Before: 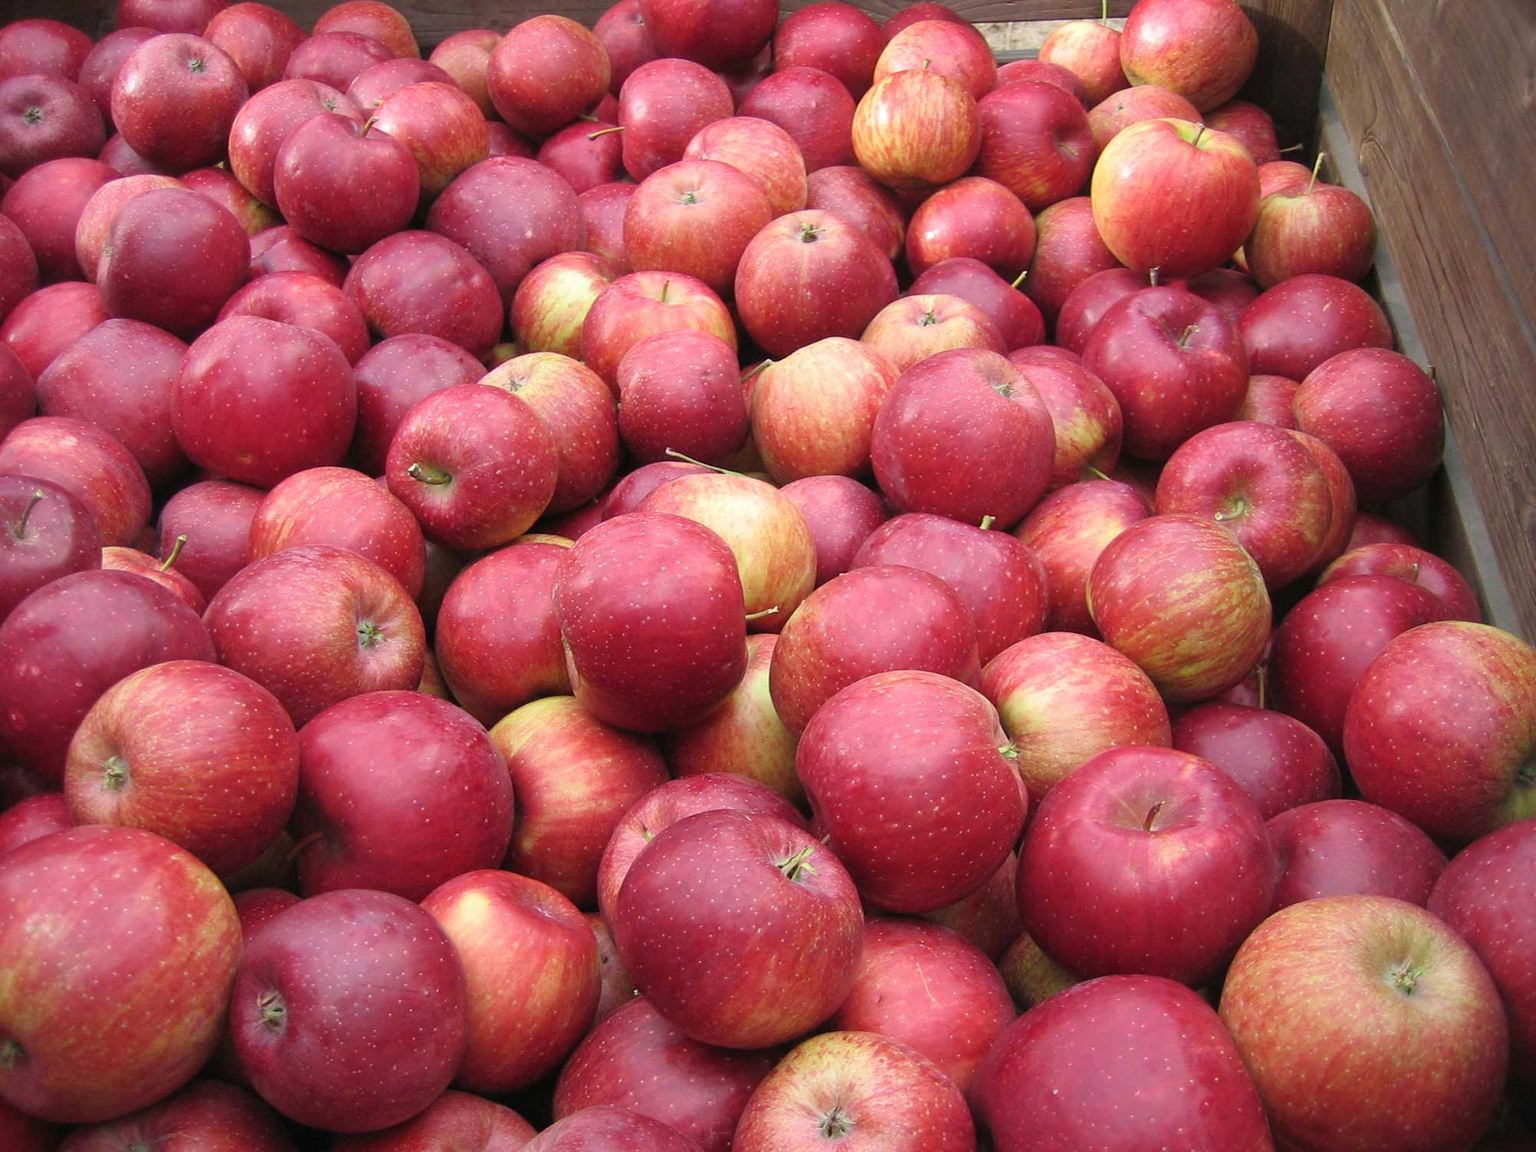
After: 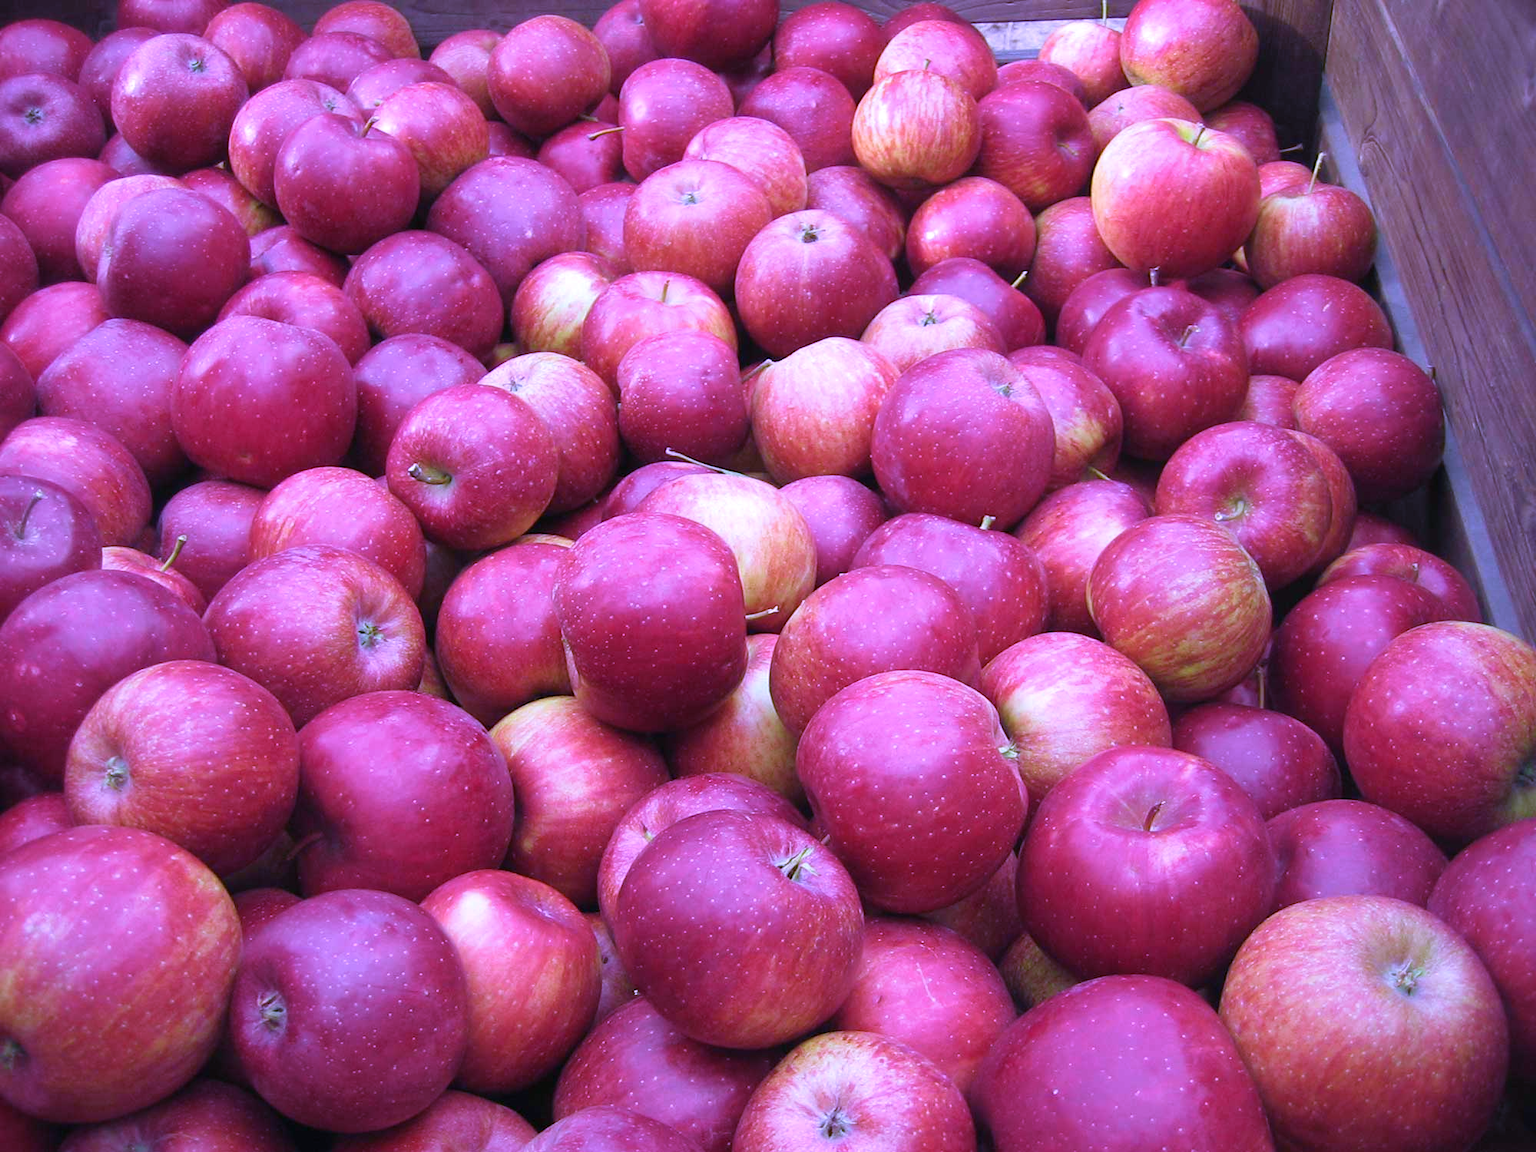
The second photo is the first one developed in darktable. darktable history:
velvia: on, module defaults
white balance: red 0.98, blue 1.61
